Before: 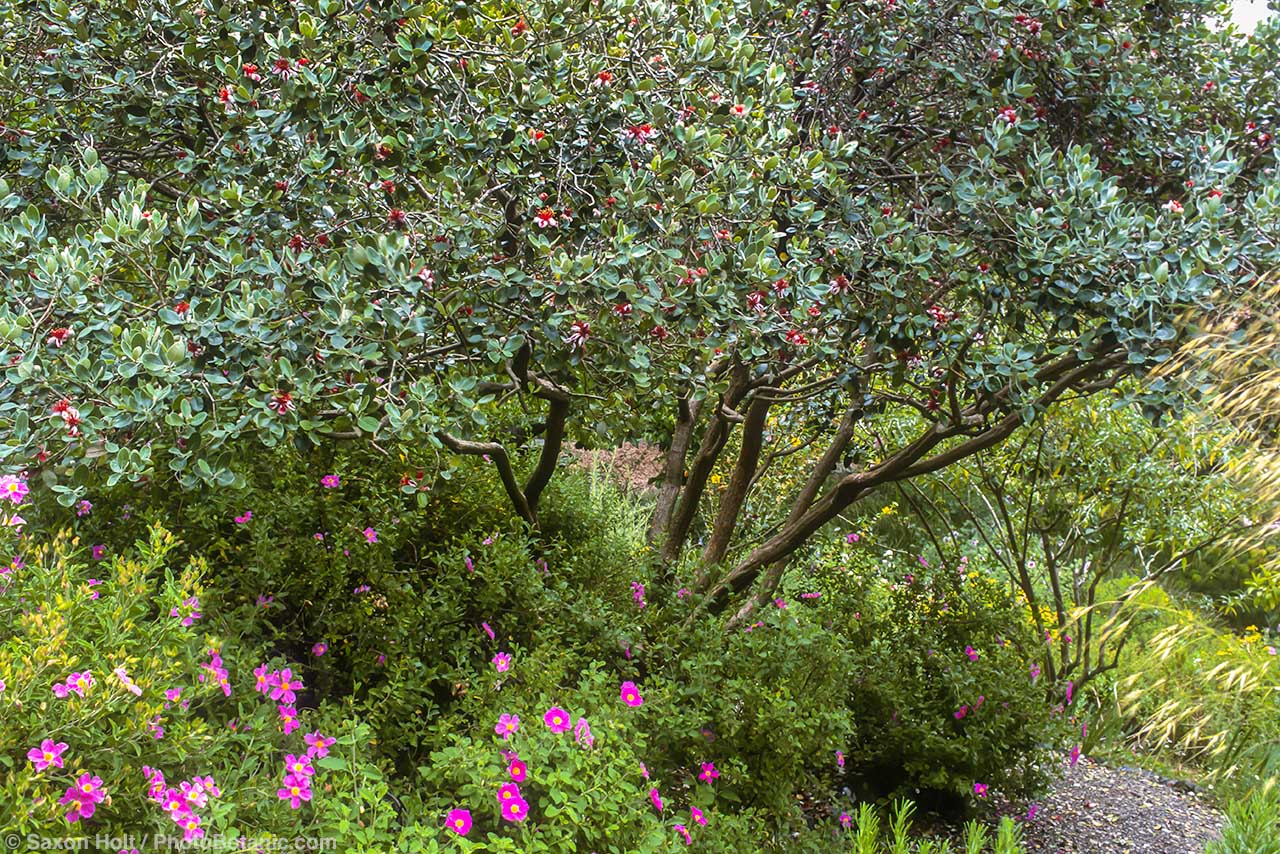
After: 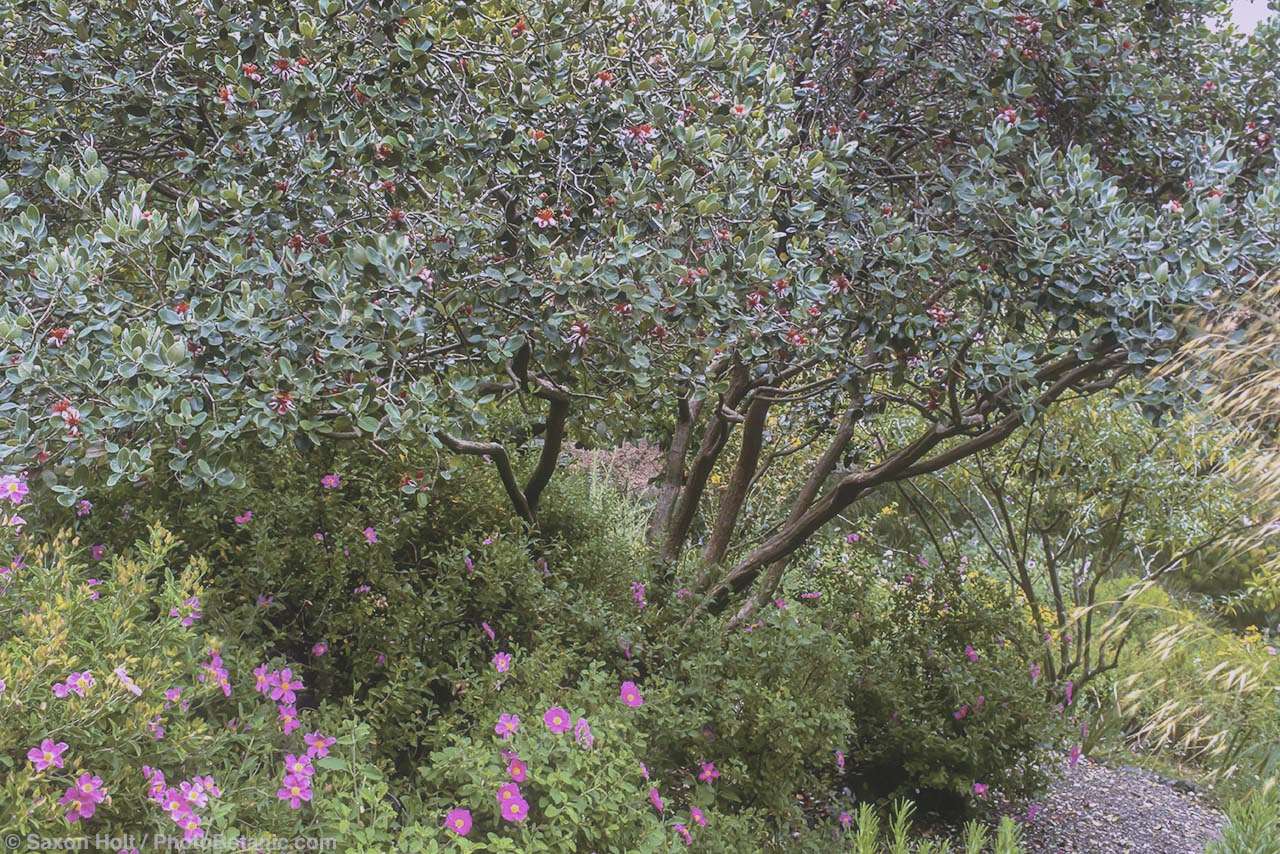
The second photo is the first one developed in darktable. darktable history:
contrast brightness saturation: contrast -0.26, saturation -0.43
white balance: red 1.042, blue 1.17
